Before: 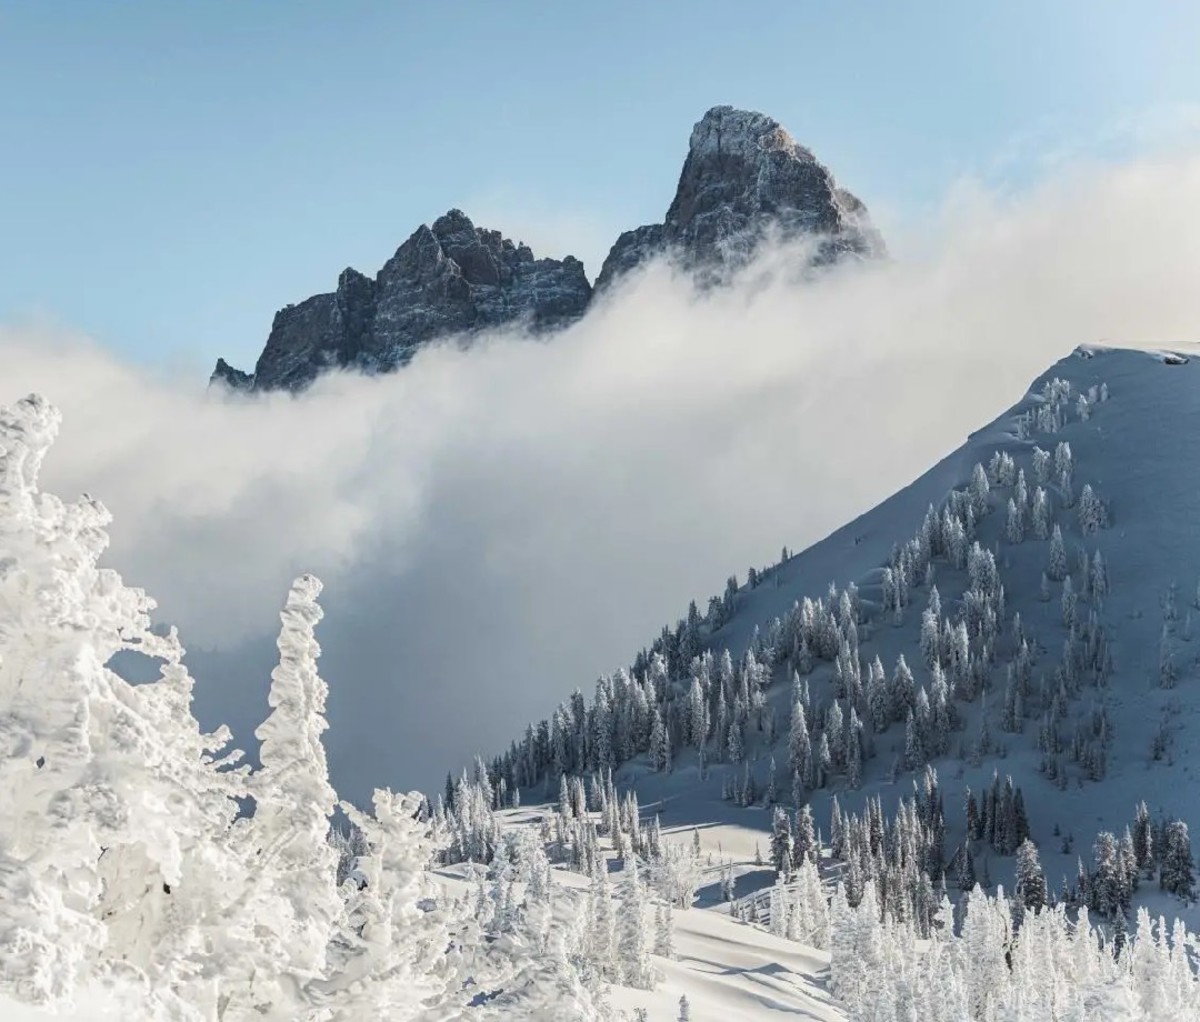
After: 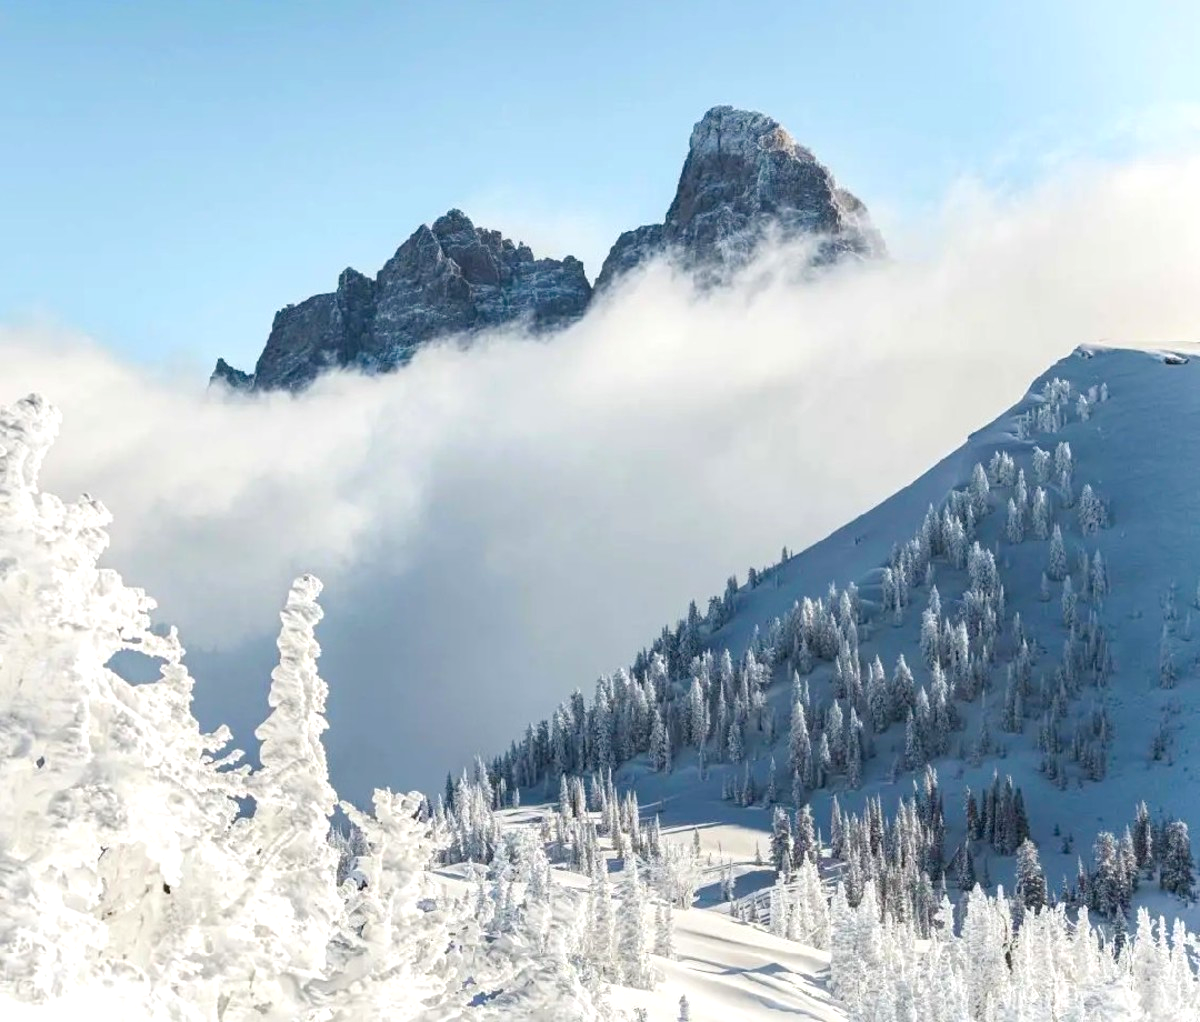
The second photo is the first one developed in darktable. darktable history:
color balance rgb: perceptual saturation grading › global saturation 20%, perceptual saturation grading › highlights -25.333%, perceptual saturation grading › shadows 25.333%, perceptual brilliance grading › global brilliance 9.638%, perceptual brilliance grading › shadows 15.265%, global vibrance 15.128%
levels: mode automatic, levels [0, 0.499, 1]
